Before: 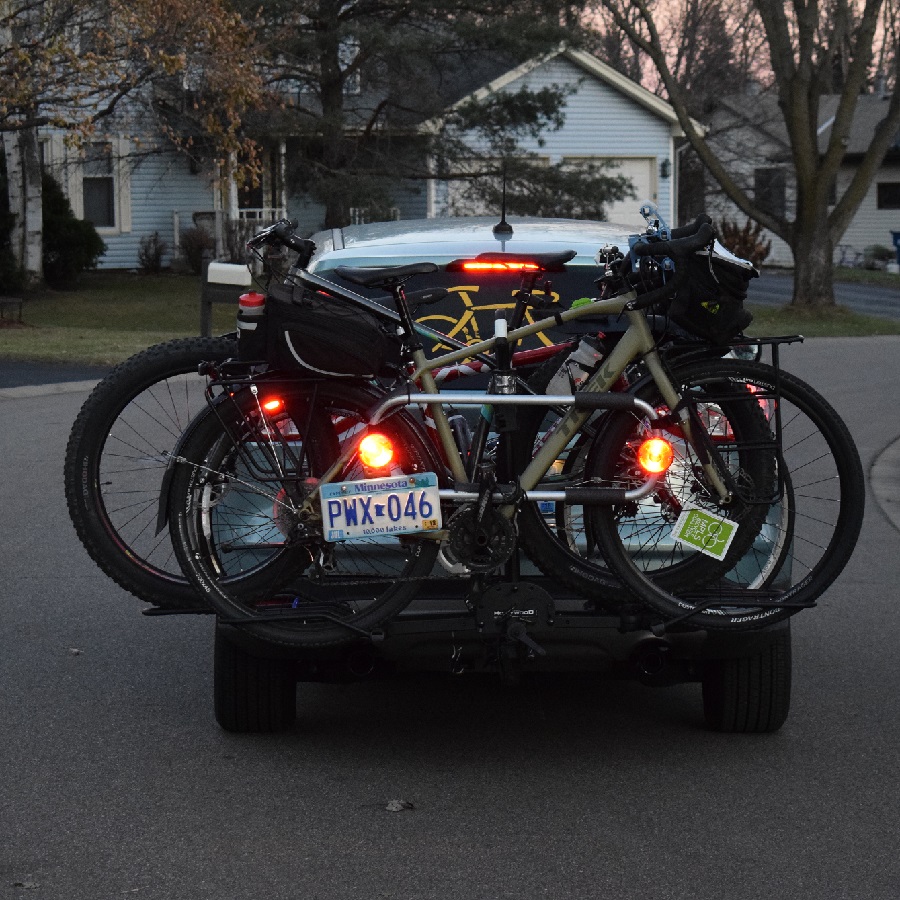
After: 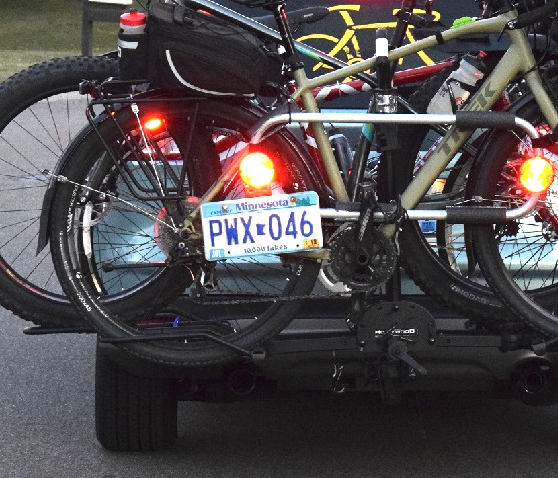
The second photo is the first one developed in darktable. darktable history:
crop: left 13.312%, top 31.28%, right 24.627%, bottom 15.582%
exposure: black level correction 0, exposure 1.675 EV, compensate exposure bias true, compensate highlight preservation false
